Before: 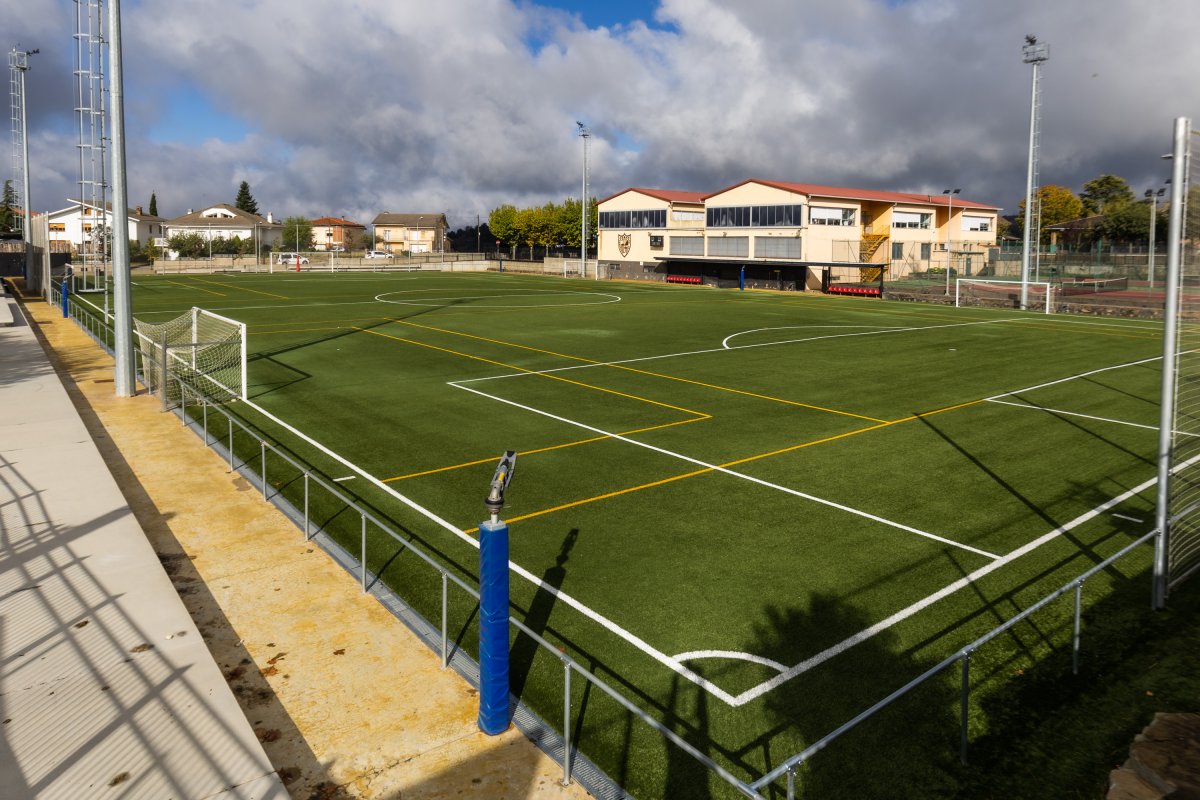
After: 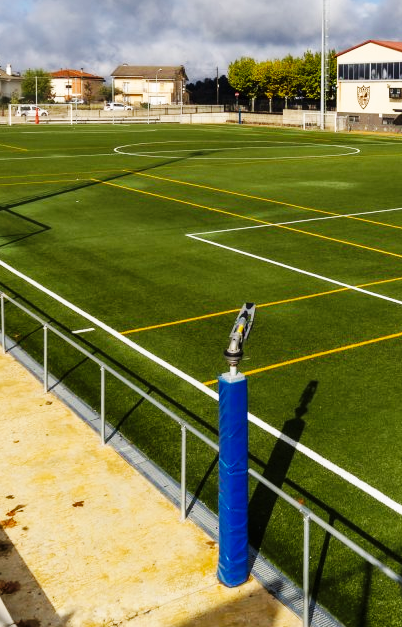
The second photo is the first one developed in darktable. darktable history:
crop and rotate: left 21.77%, top 18.528%, right 44.676%, bottom 2.997%
base curve: curves: ch0 [(0, 0) (0.032, 0.025) (0.121, 0.166) (0.206, 0.329) (0.605, 0.79) (1, 1)], preserve colors none
